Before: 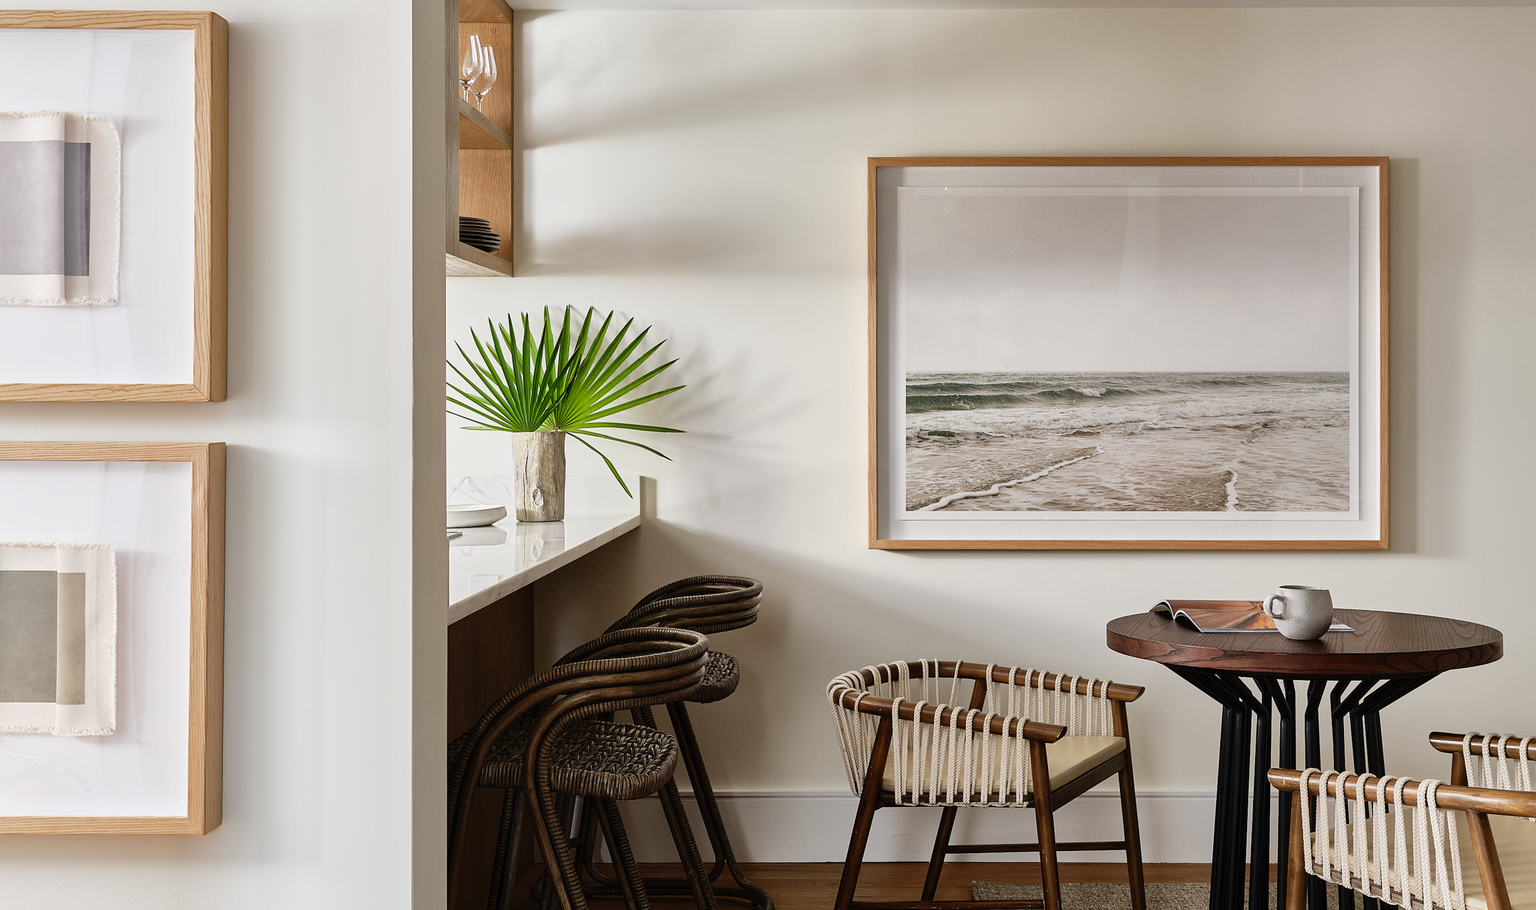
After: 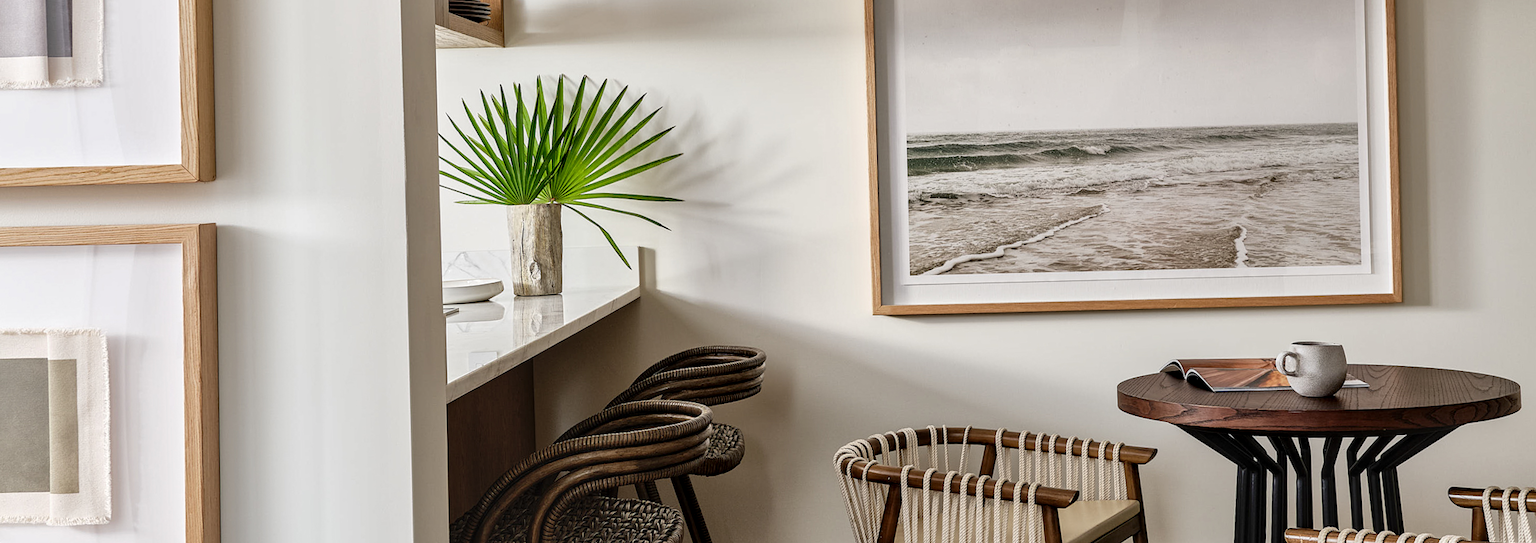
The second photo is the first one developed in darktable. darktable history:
rotate and perspective: rotation -1.42°, crop left 0.016, crop right 0.984, crop top 0.035, crop bottom 0.965
local contrast: detail 130%
crop and rotate: top 25.357%, bottom 13.942%
